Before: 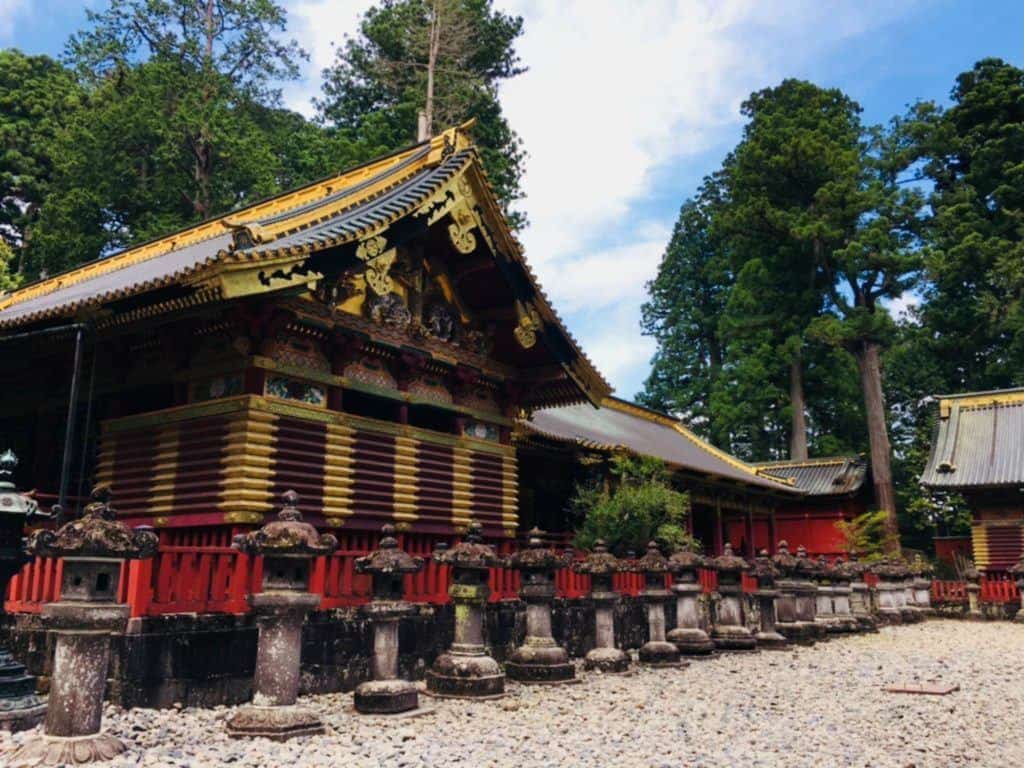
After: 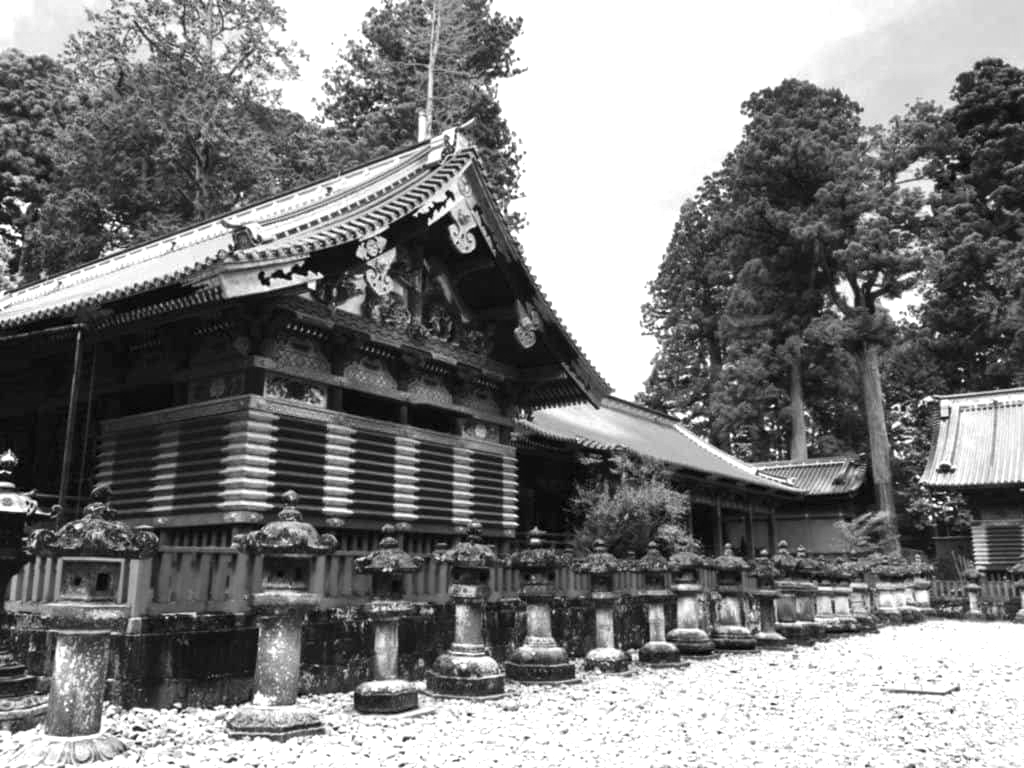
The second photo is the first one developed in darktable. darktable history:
exposure: black level correction 0, exposure 1 EV, compensate exposure bias true, compensate highlight preservation false
monochrome: on, module defaults
